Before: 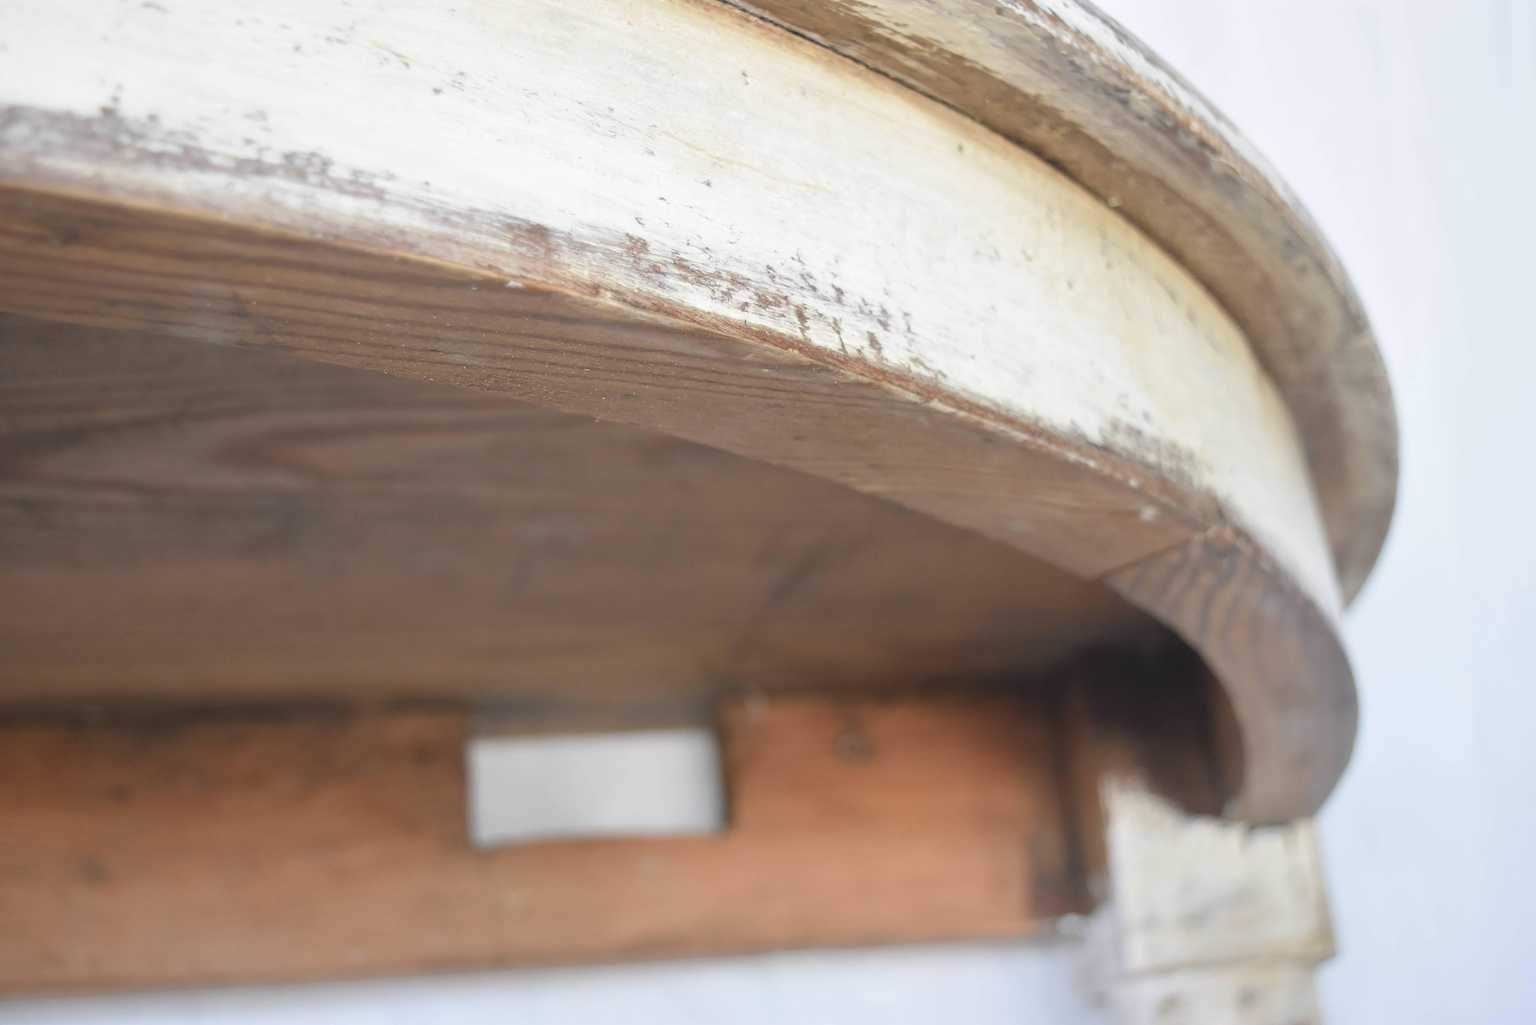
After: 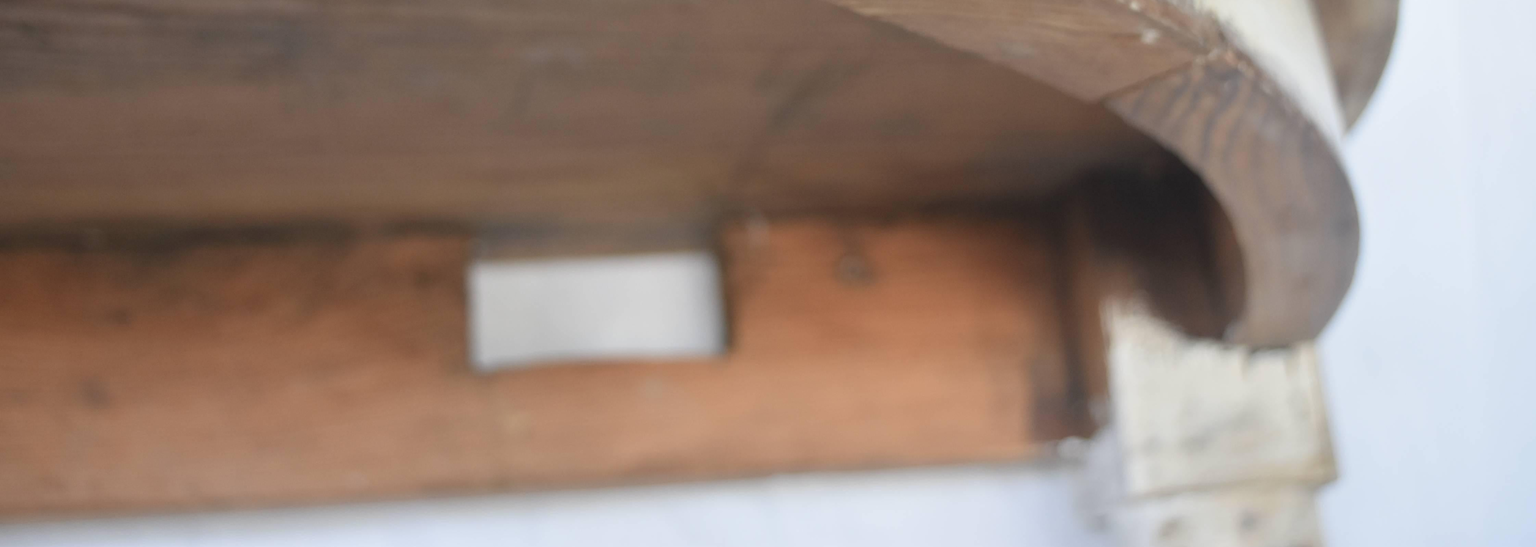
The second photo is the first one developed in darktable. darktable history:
crop and rotate: top 46.583%, right 0.075%
